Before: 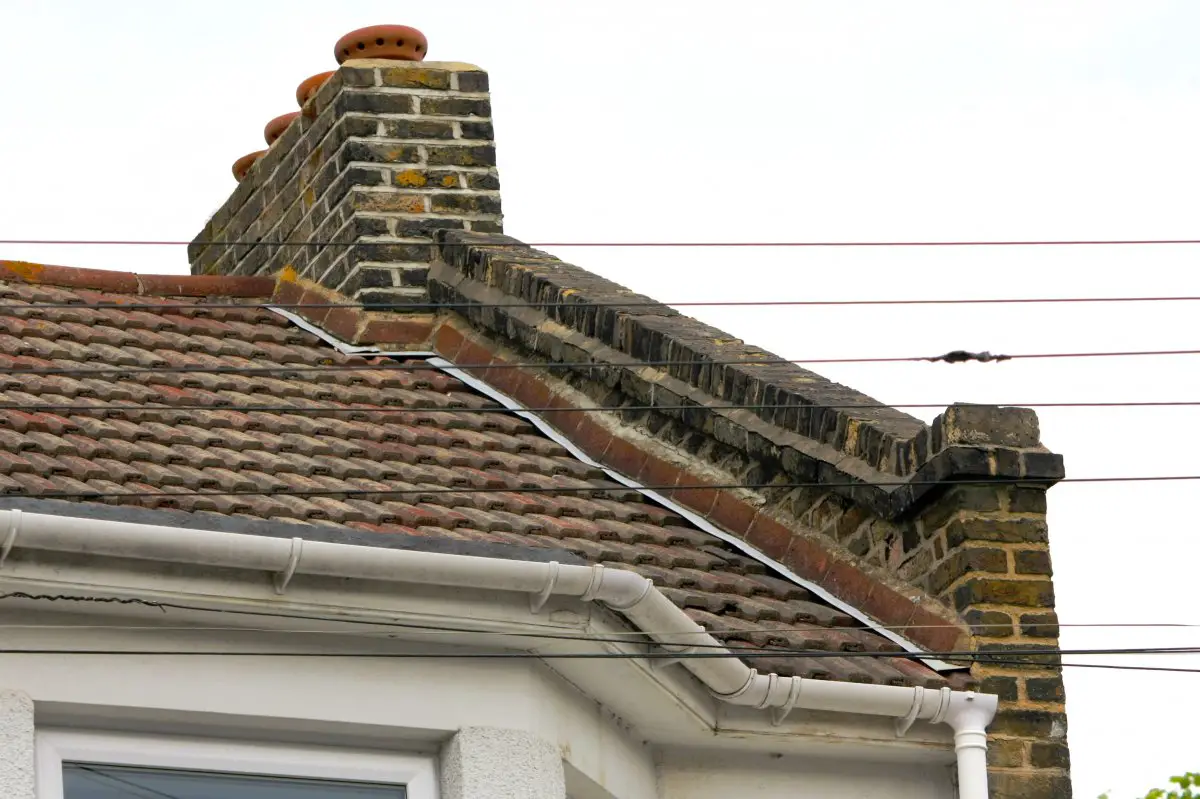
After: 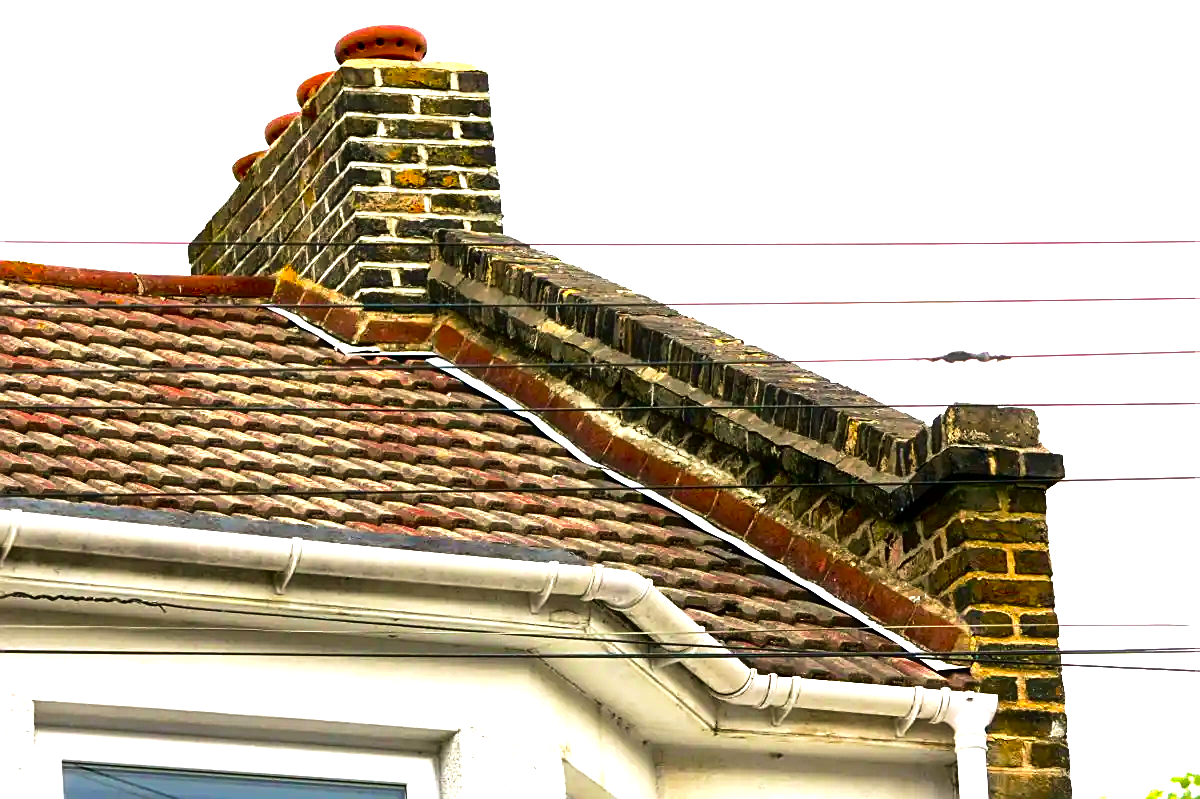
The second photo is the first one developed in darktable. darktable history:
haze removal: strength -0.09, adaptive false
velvia: on, module defaults
levels: levels [0, 0.374, 0.749]
local contrast: mode bilateral grid, contrast 20, coarseness 50, detail 120%, midtone range 0.2
color balance rgb: perceptual saturation grading › global saturation 20%, global vibrance 20%
contrast brightness saturation: contrast 0.21, brightness -0.11, saturation 0.21
exposure: exposure 0.2 EV, compensate highlight preservation false
sharpen: on, module defaults
